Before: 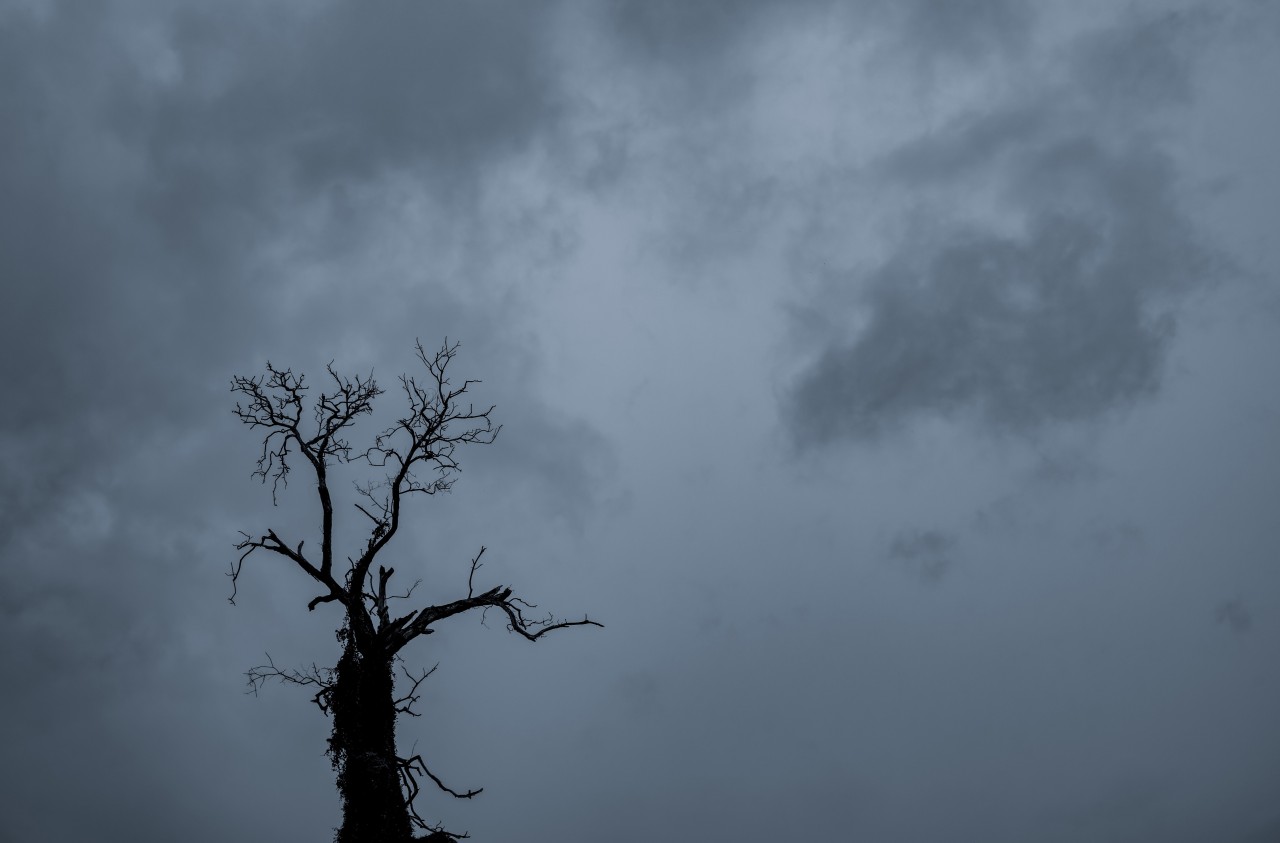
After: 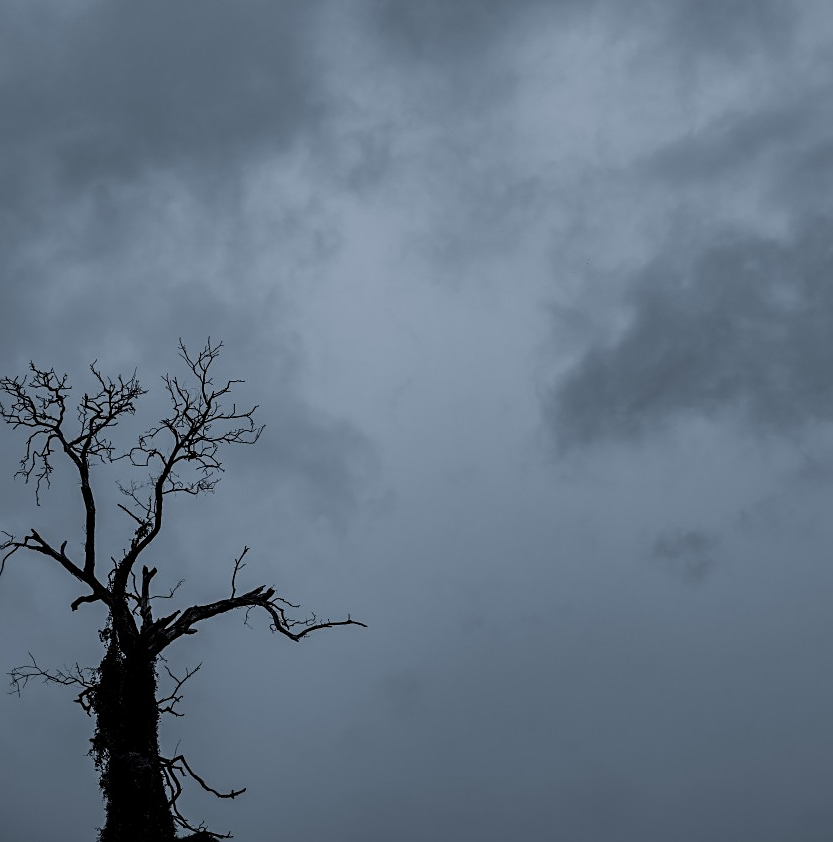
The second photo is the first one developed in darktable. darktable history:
crop and rotate: left 18.592%, right 16.263%
sharpen: on, module defaults
